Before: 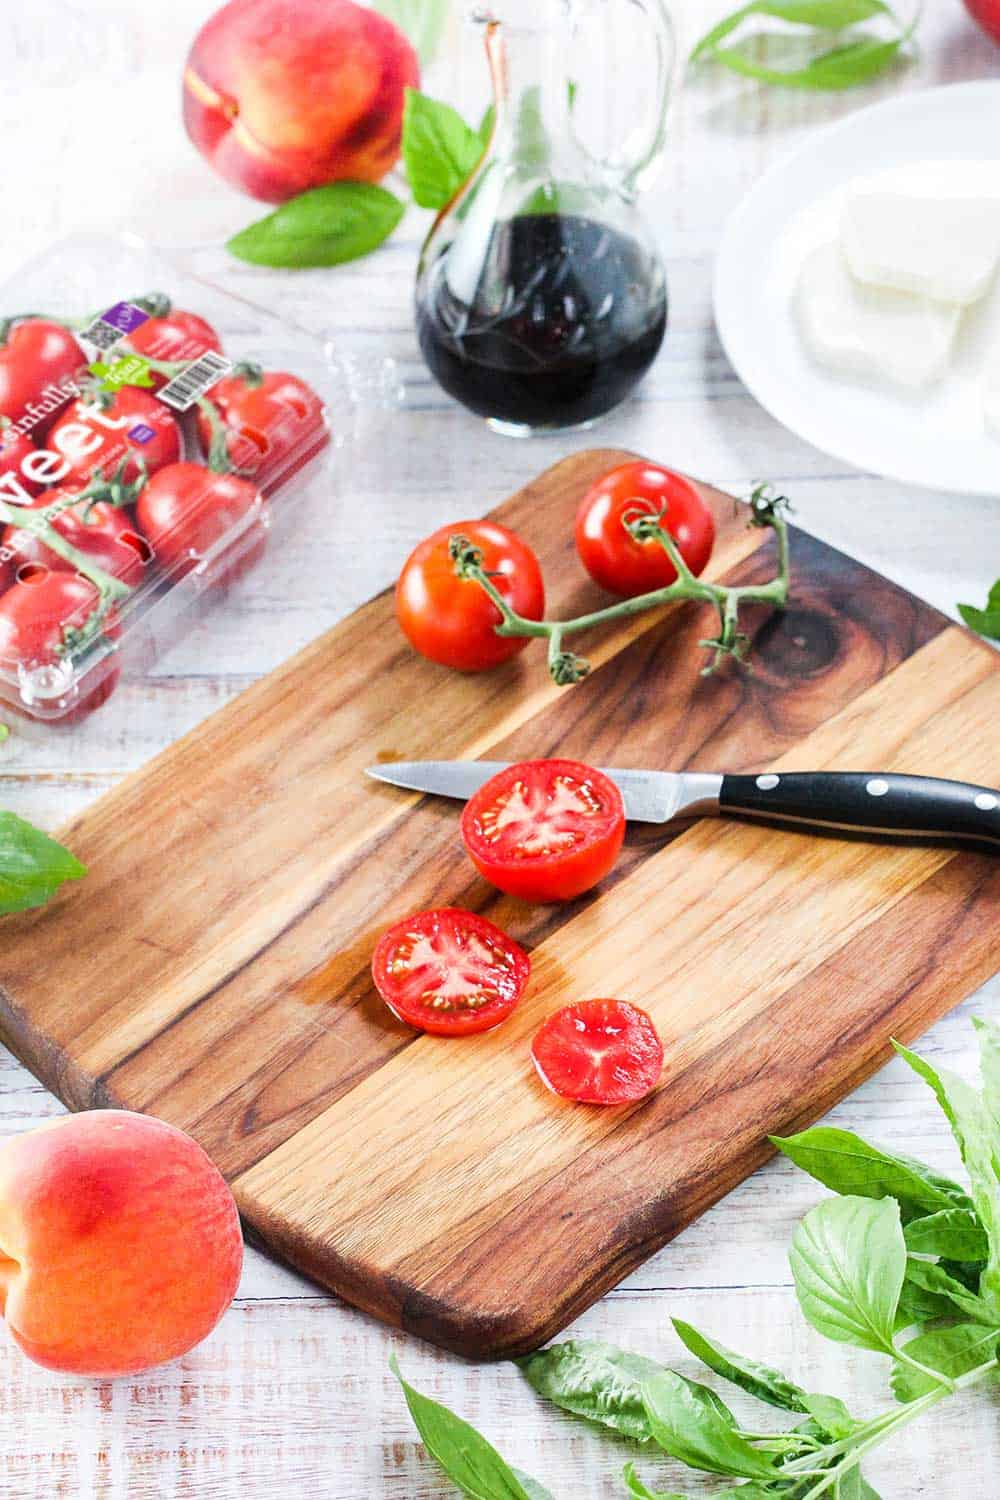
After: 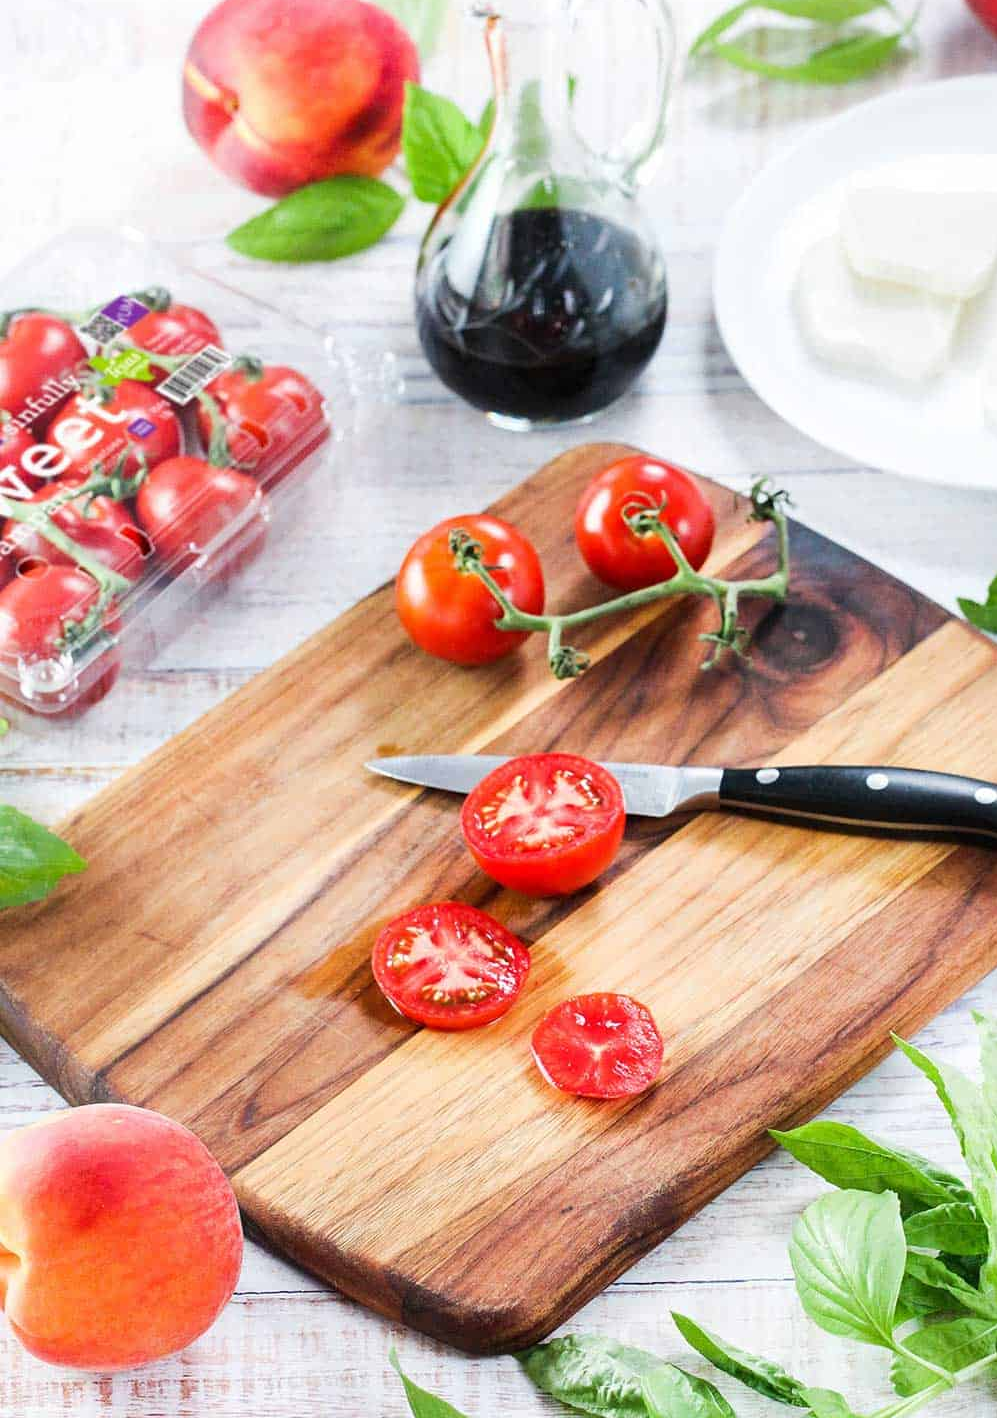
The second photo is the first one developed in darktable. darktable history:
crop: top 0.437%, right 0.259%, bottom 5.004%
